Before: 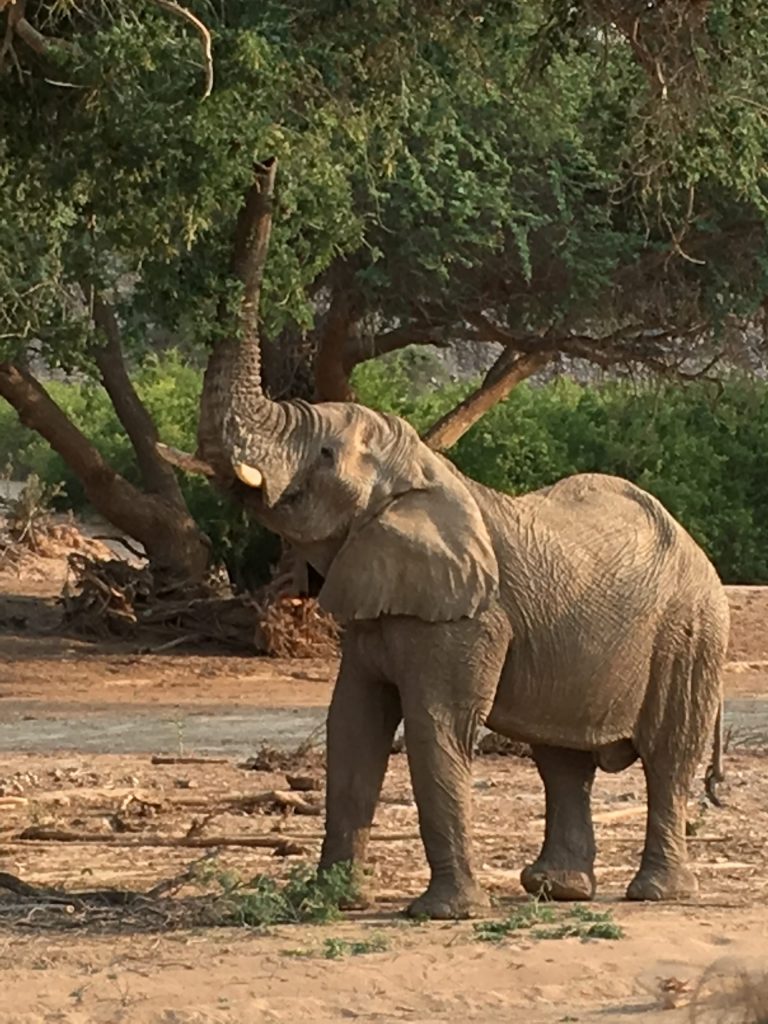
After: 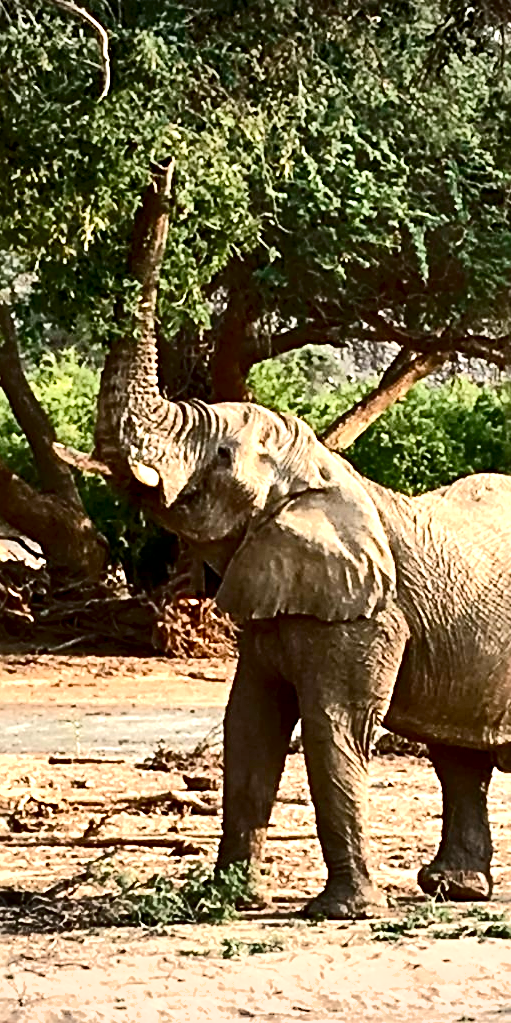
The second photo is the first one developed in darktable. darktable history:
local contrast: highlights 107%, shadows 103%, detail 119%, midtone range 0.2
crop and rotate: left 13.449%, right 19.956%
tone curve: curves: ch0 [(0, 0) (0.003, 0.005) (0.011, 0.006) (0.025, 0.004) (0.044, 0.004) (0.069, 0.007) (0.1, 0.014) (0.136, 0.018) (0.177, 0.034) (0.224, 0.065) (0.277, 0.089) (0.335, 0.143) (0.399, 0.219) (0.468, 0.327) (0.543, 0.455) (0.623, 0.63) (0.709, 0.786) (0.801, 0.87) (0.898, 0.922) (1, 1)], color space Lab, independent channels, preserve colors none
sharpen: radius 3.128
vignetting: fall-off start 97.58%, fall-off radius 99.74%, brightness -0.274, width/height ratio 1.363
exposure: black level correction 0, exposure 1.2 EV, compensate highlight preservation false
shadows and highlights: soften with gaussian
color balance rgb: white fulcrum 1.01 EV, perceptual saturation grading › global saturation 20%, perceptual saturation grading › highlights -25.506%, perceptual saturation grading › shadows 25.706%
